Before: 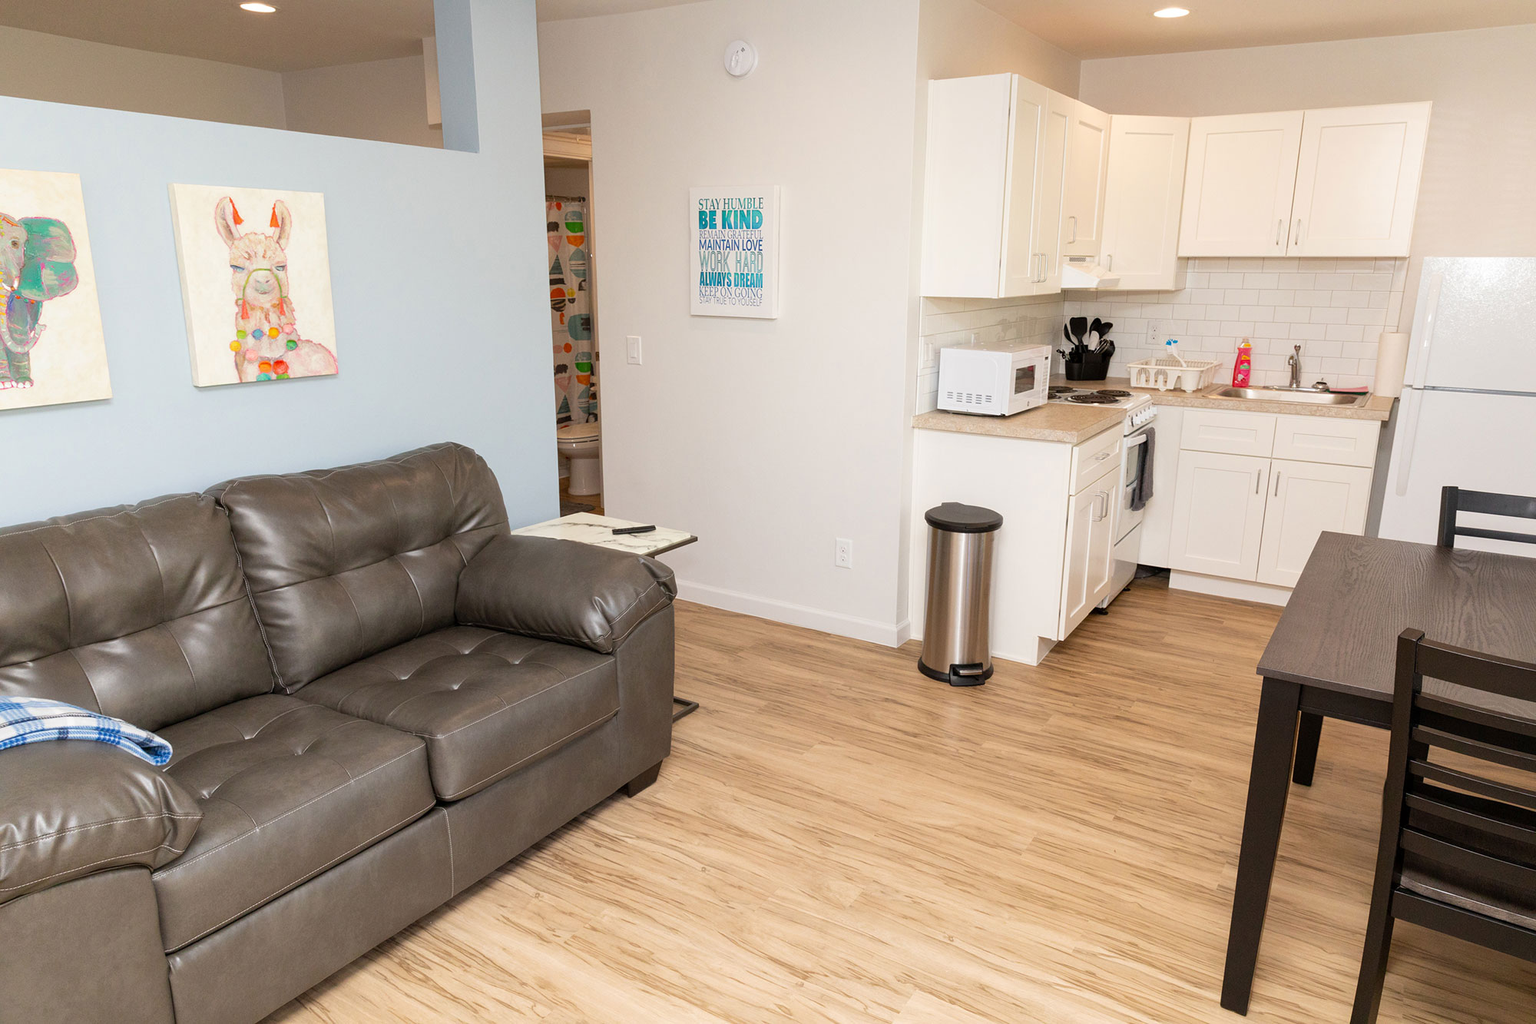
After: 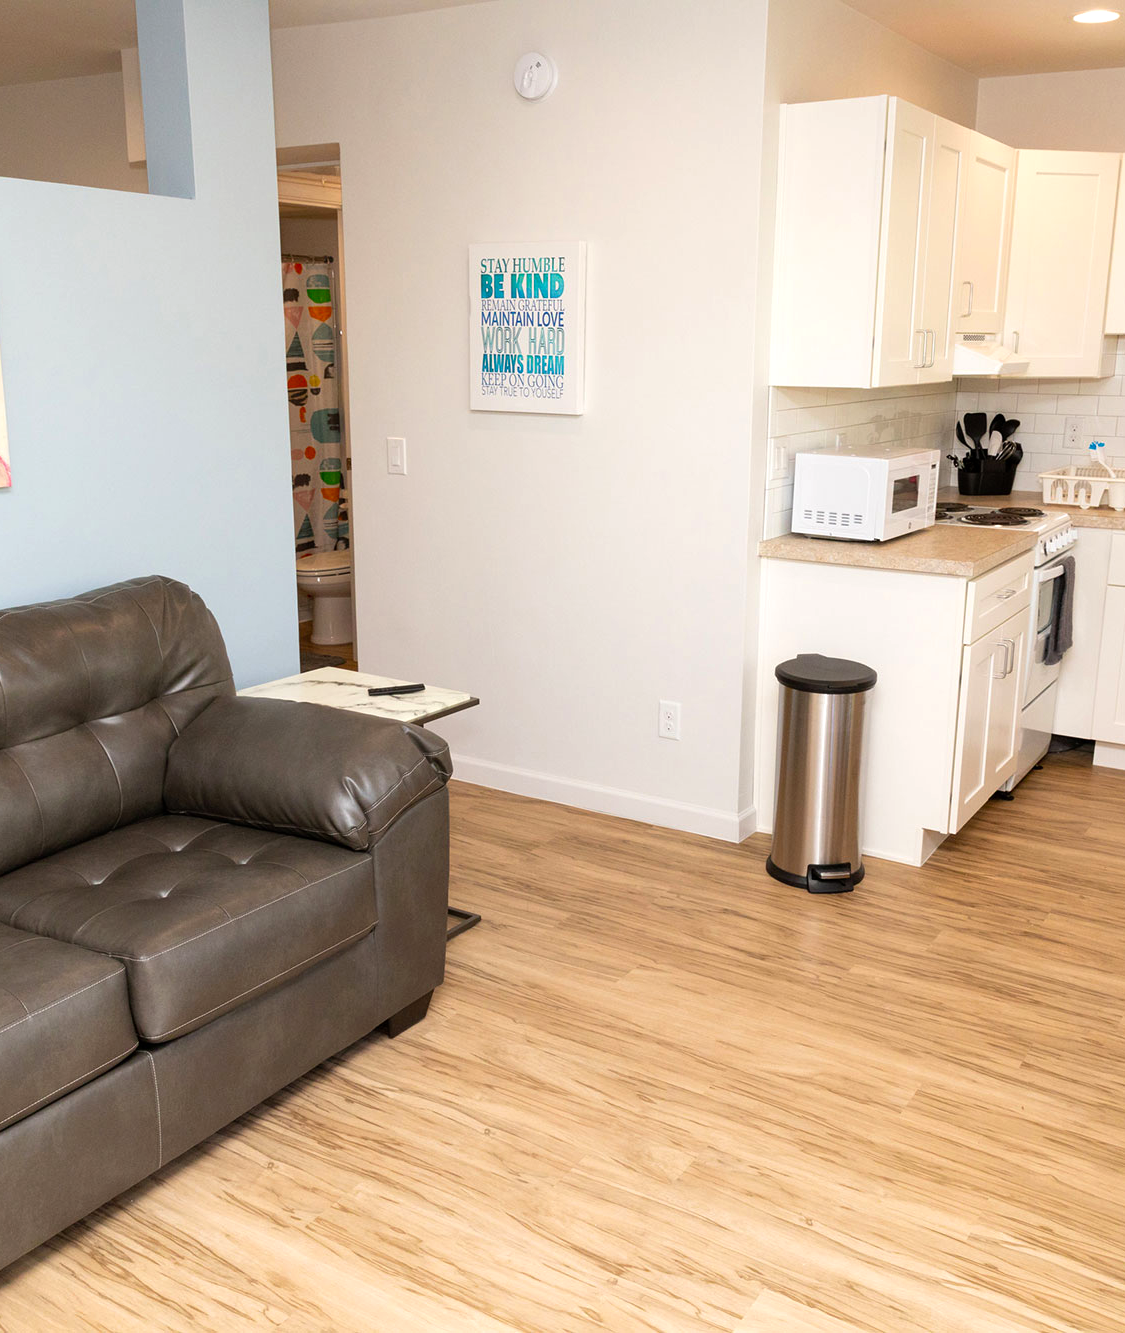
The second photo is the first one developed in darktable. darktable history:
crop: left 21.496%, right 22.254%
color balance: contrast 8.5%, output saturation 105%
